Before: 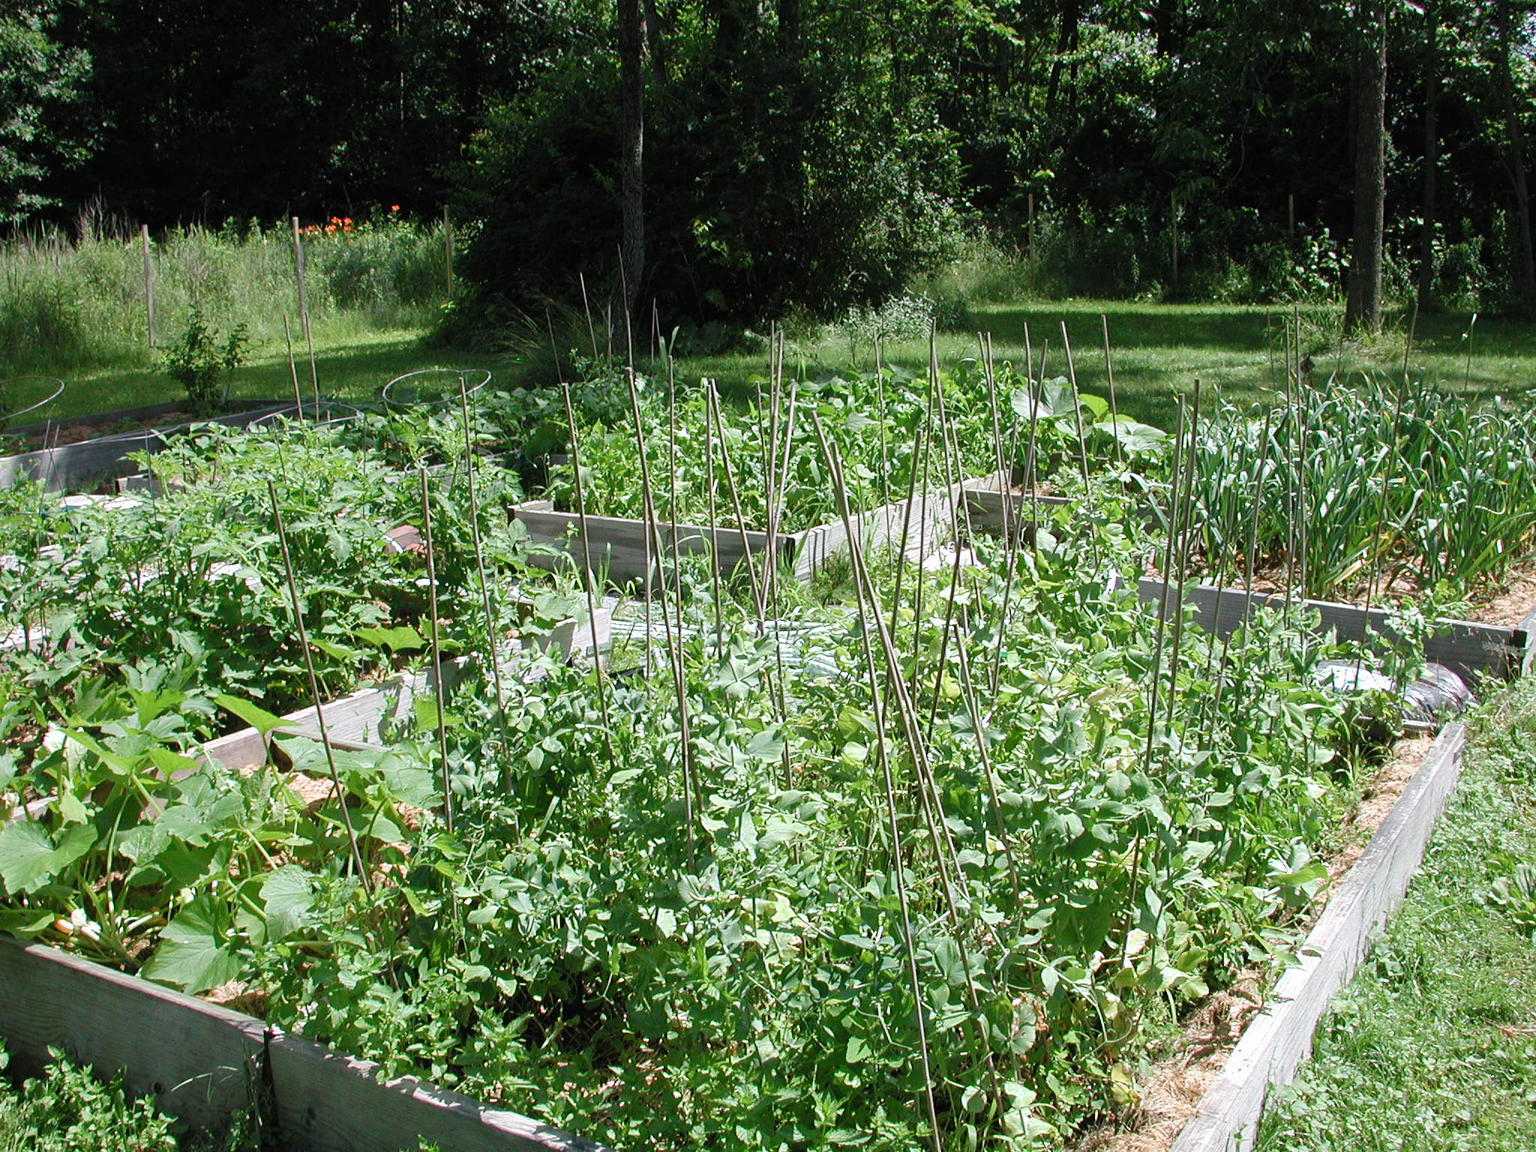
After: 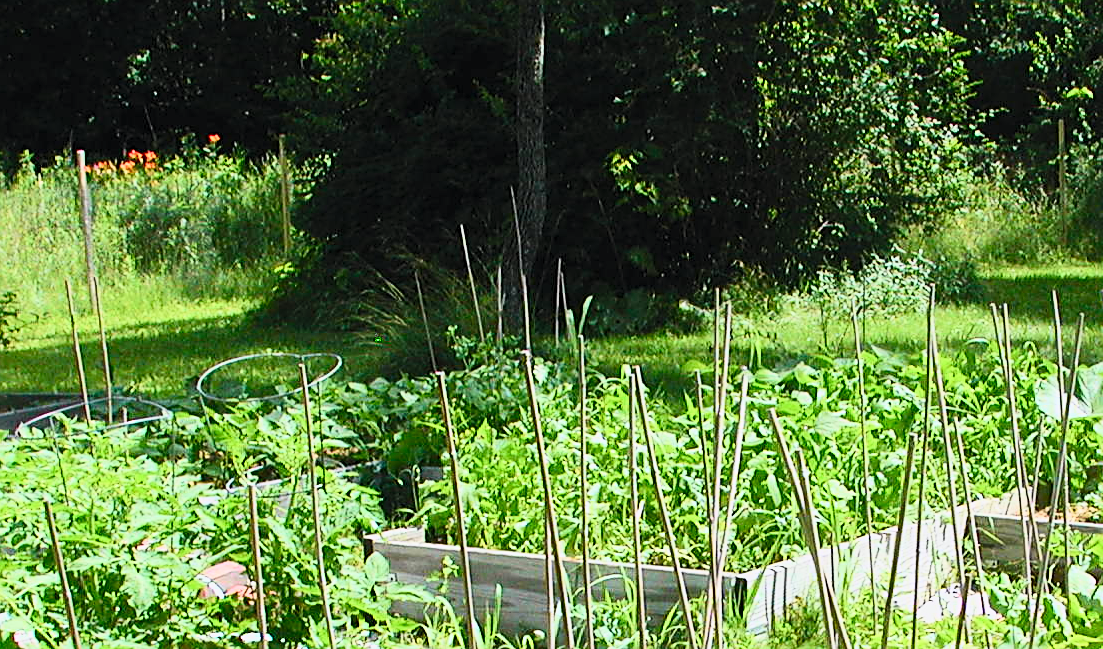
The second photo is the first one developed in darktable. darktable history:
sharpen: on, module defaults
crop: left 15.306%, top 9.065%, right 30.789%, bottom 48.638%
velvia: strength 15%
tone curve: curves: ch0 [(0, 0) (0.187, 0.12) (0.384, 0.363) (0.577, 0.681) (0.735, 0.881) (0.864, 0.959) (1, 0.987)]; ch1 [(0, 0) (0.402, 0.36) (0.476, 0.466) (0.501, 0.501) (0.518, 0.514) (0.564, 0.614) (0.614, 0.664) (0.741, 0.829) (1, 1)]; ch2 [(0, 0) (0.429, 0.387) (0.483, 0.481) (0.503, 0.501) (0.522, 0.531) (0.564, 0.605) (0.615, 0.697) (0.702, 0.774) (1, 0.895)], color space Lab, independent channels
global tonemap: drago (0.7, 100)
